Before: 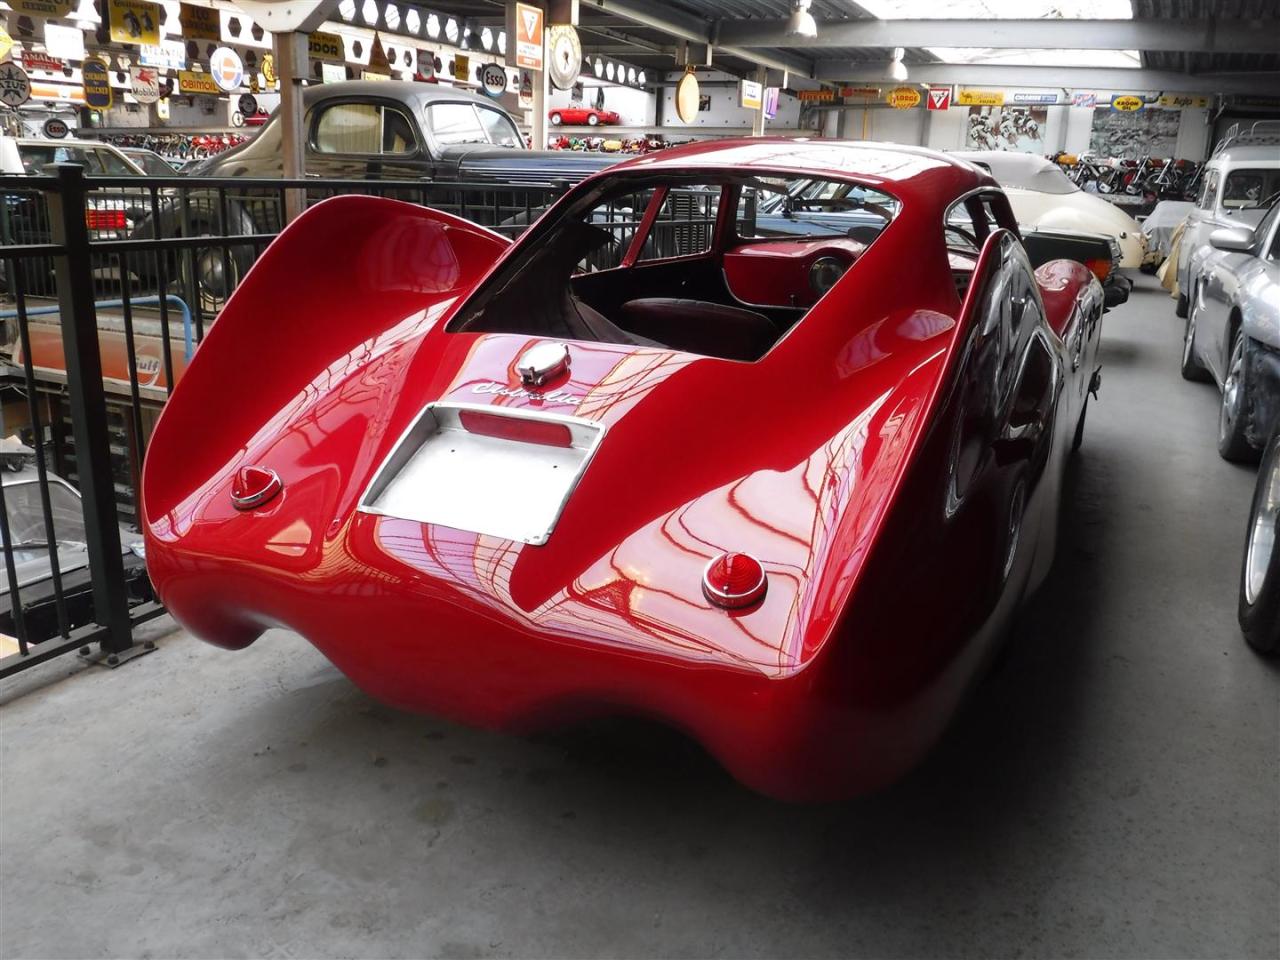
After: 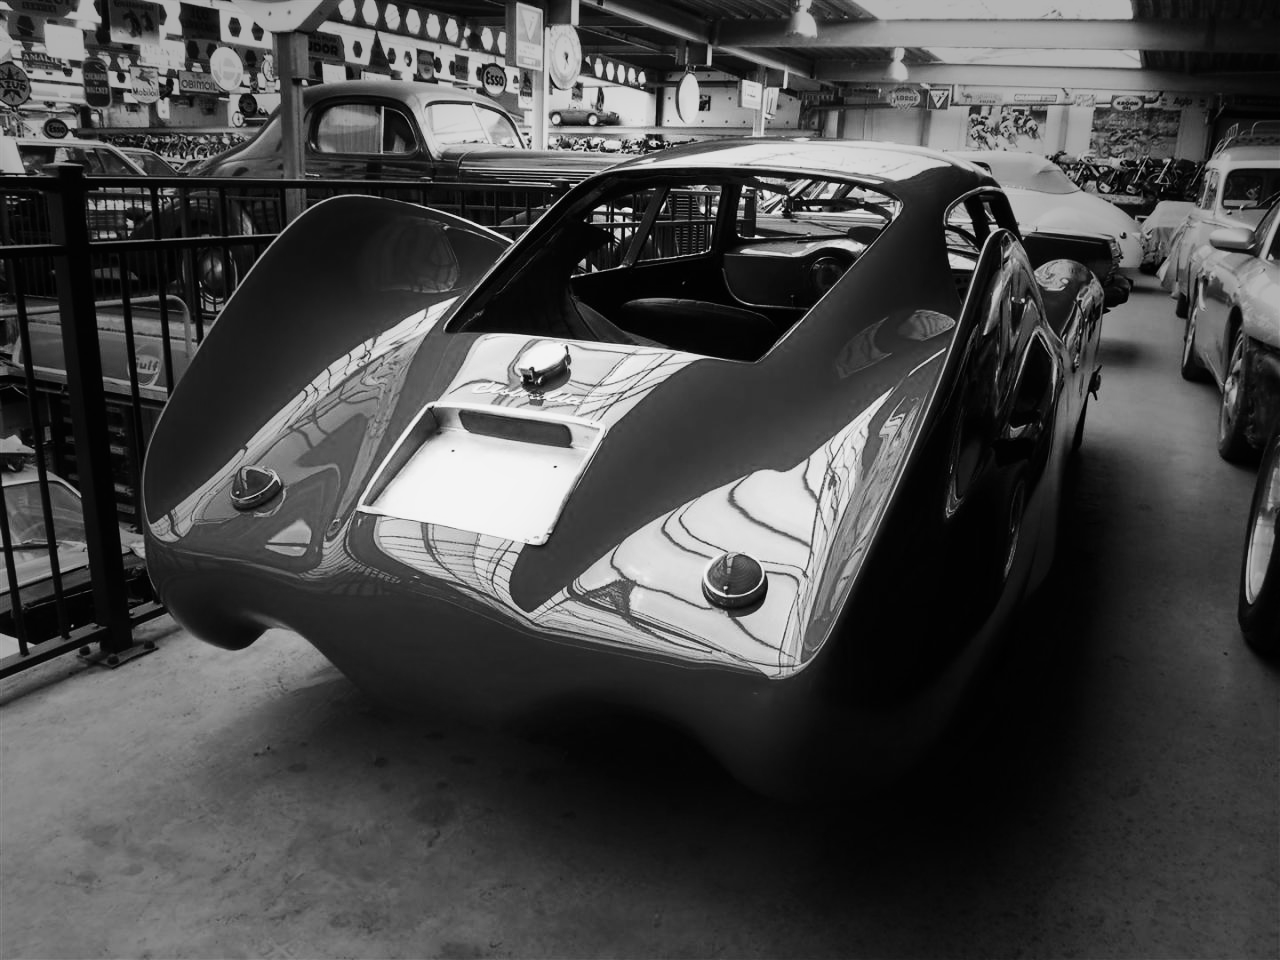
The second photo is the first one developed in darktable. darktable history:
vignetting: fall-off start 40%, fall-off radius 40%
monochrome: a 14.95, b -89.96
contrast brightness saturation: contrast 0.28
levels: levels [0, 0.498, 0.996]
